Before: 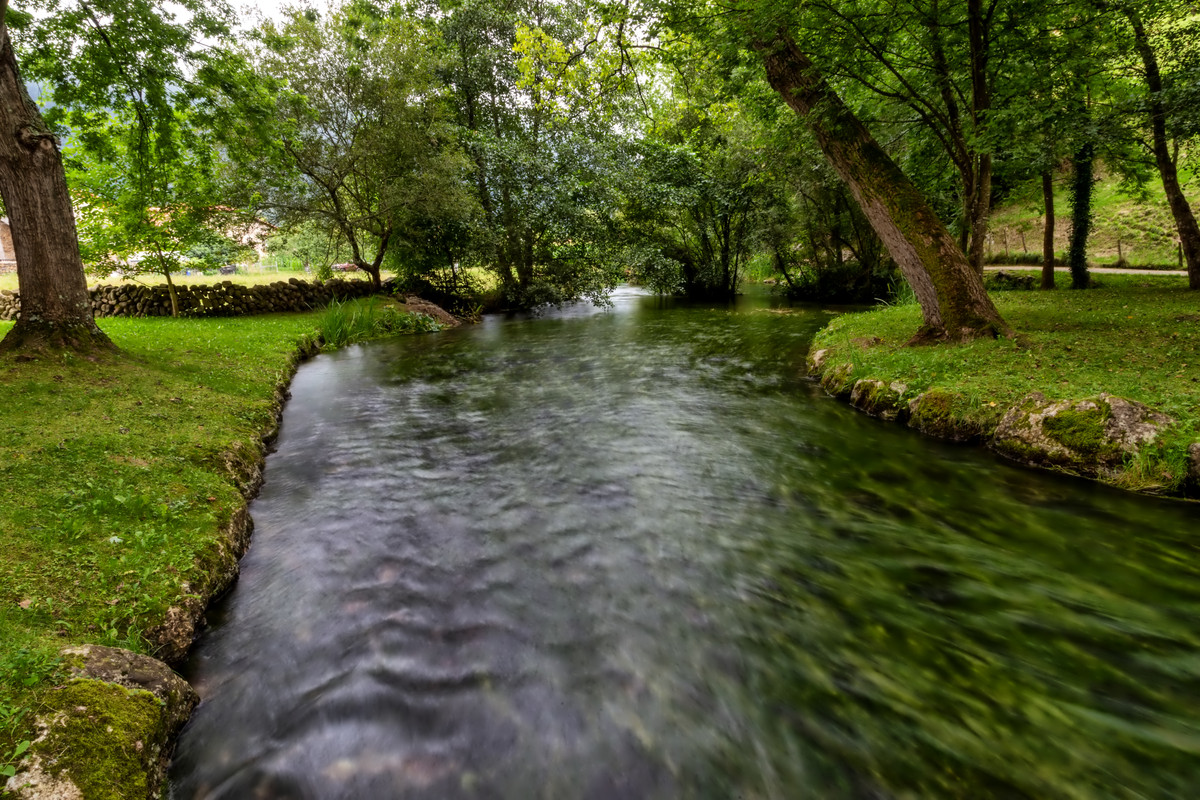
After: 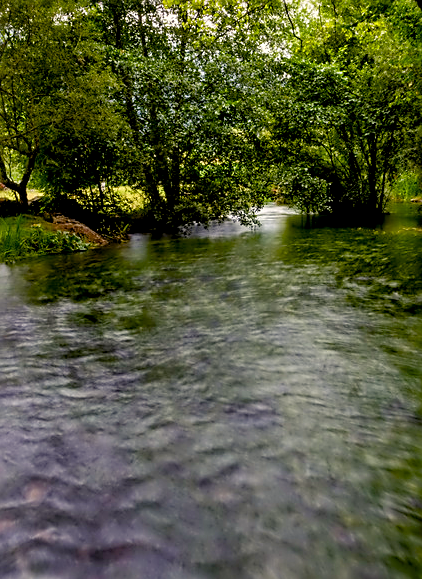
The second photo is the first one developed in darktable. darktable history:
color balance rgb: shadows lift › chroma 3%, shadows lift › hue 280.8°, power › hue 330°, highlights gain › chroma 3%, highlights gain › hue 75.6°, global offset › luminance -1%, perceptual saturation grading › global saturation 20%, perceptual saturation grading › highlights -25%, perceptual saturation grading › shadows 50%, global vibrance 20%
sharpen: on, module defaults
tone equalizer: on, module defaults
crop and rotate: left 29.476%, top 10.214%, right 35.32%, bottom 17.333%
